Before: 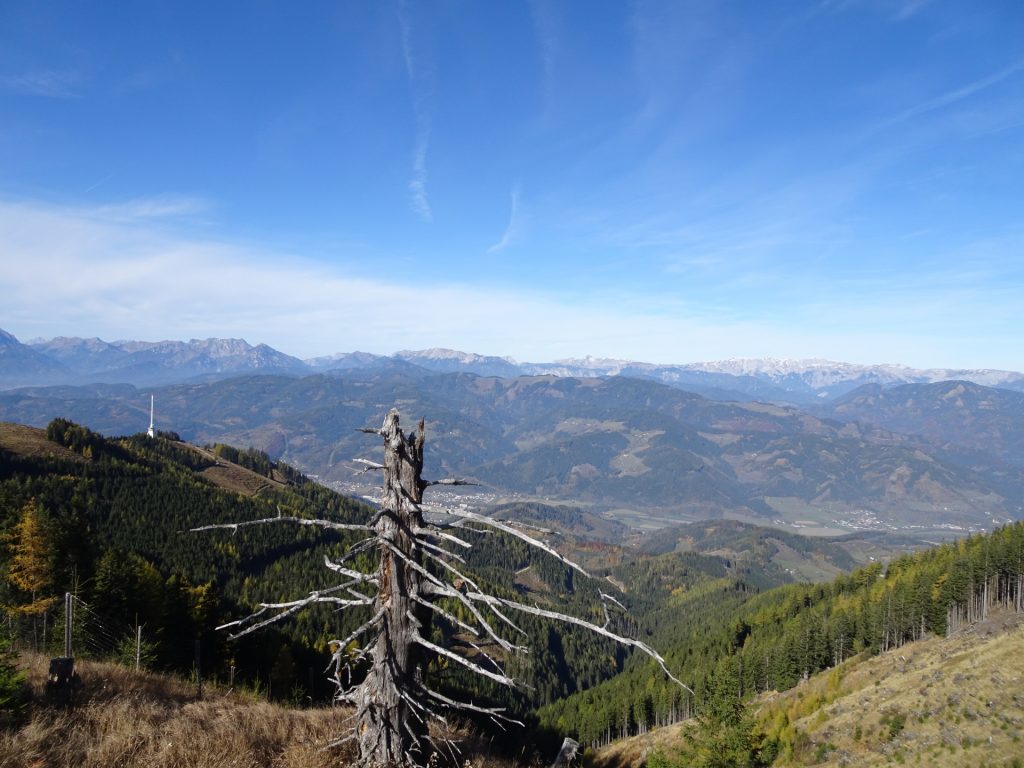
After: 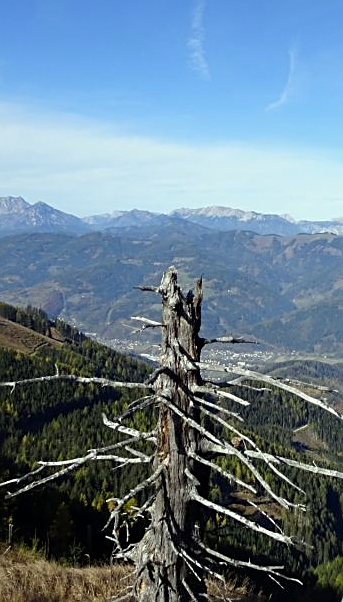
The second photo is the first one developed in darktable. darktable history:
white balance: red 0.976, blue 1.04
contrast equalizer: octaves 7, y [[0.6 ×6], [0.55 ×6], [0 ×6], [0 ×6], [0 ×6]], mix 0.2
color correction: highlights a* -5.94, highlights b* 11.19
sharpen: on, module defaults
crop and rotate: left 21.77%, top 18.528%, right 44.676%, bottom 2.997%
